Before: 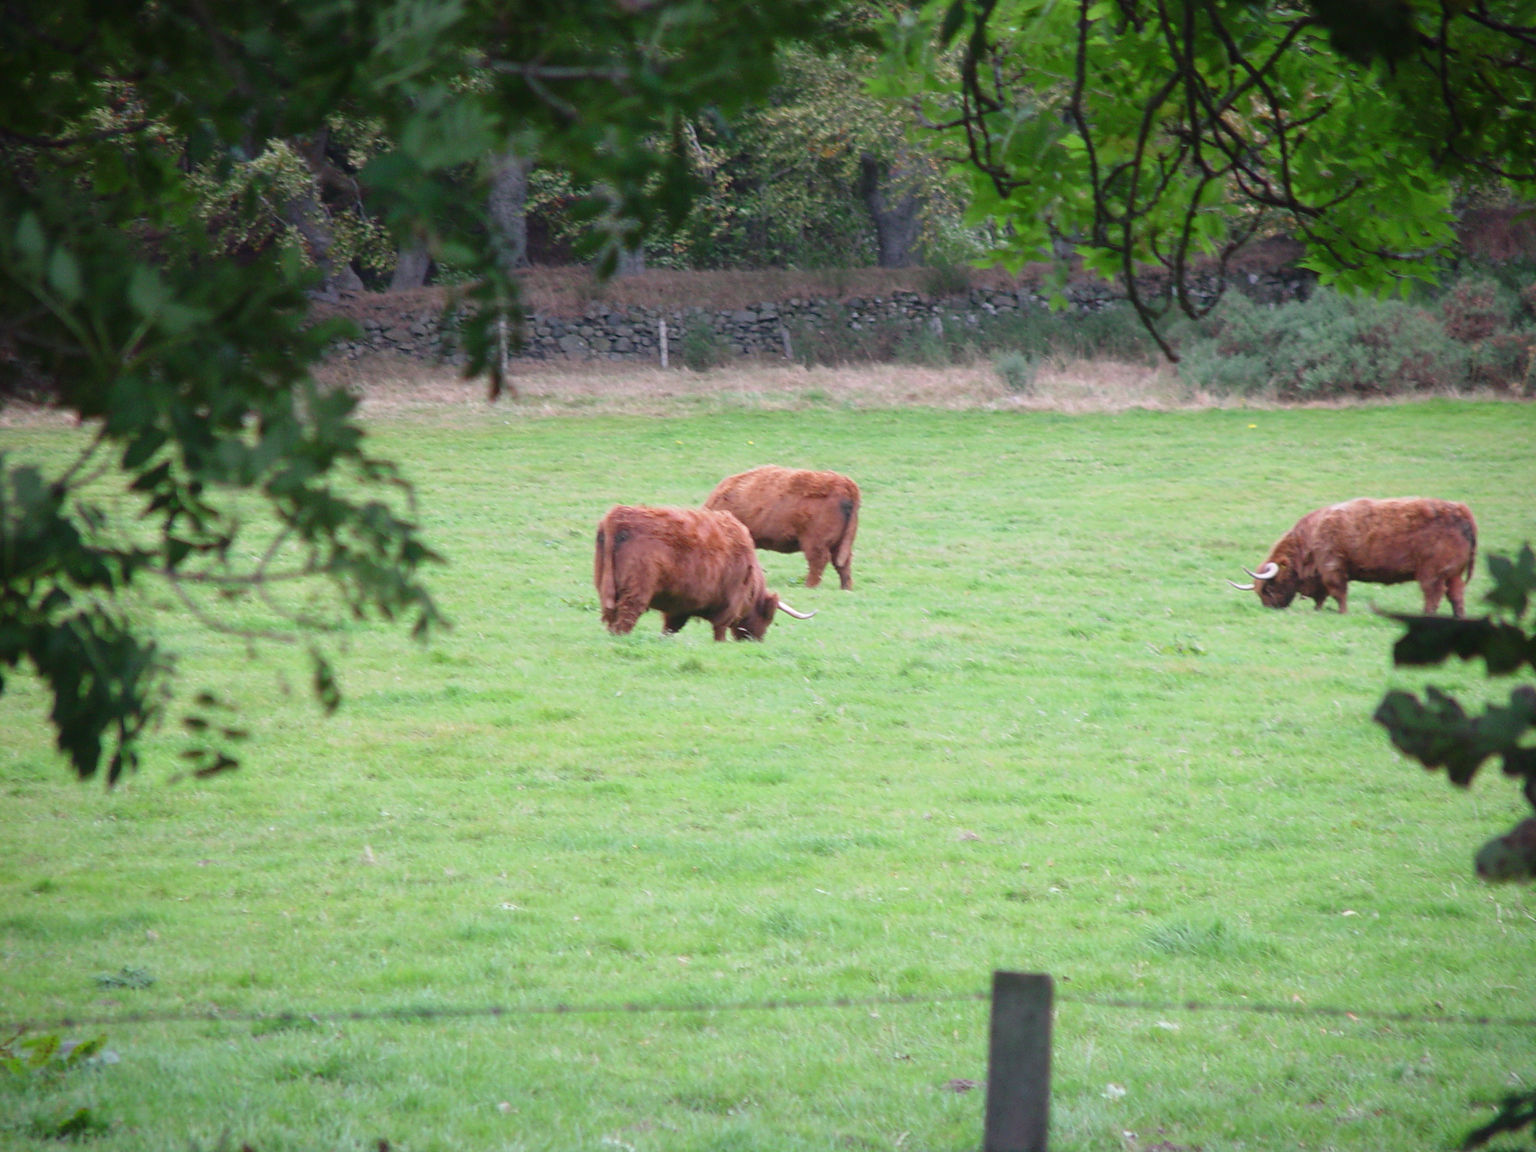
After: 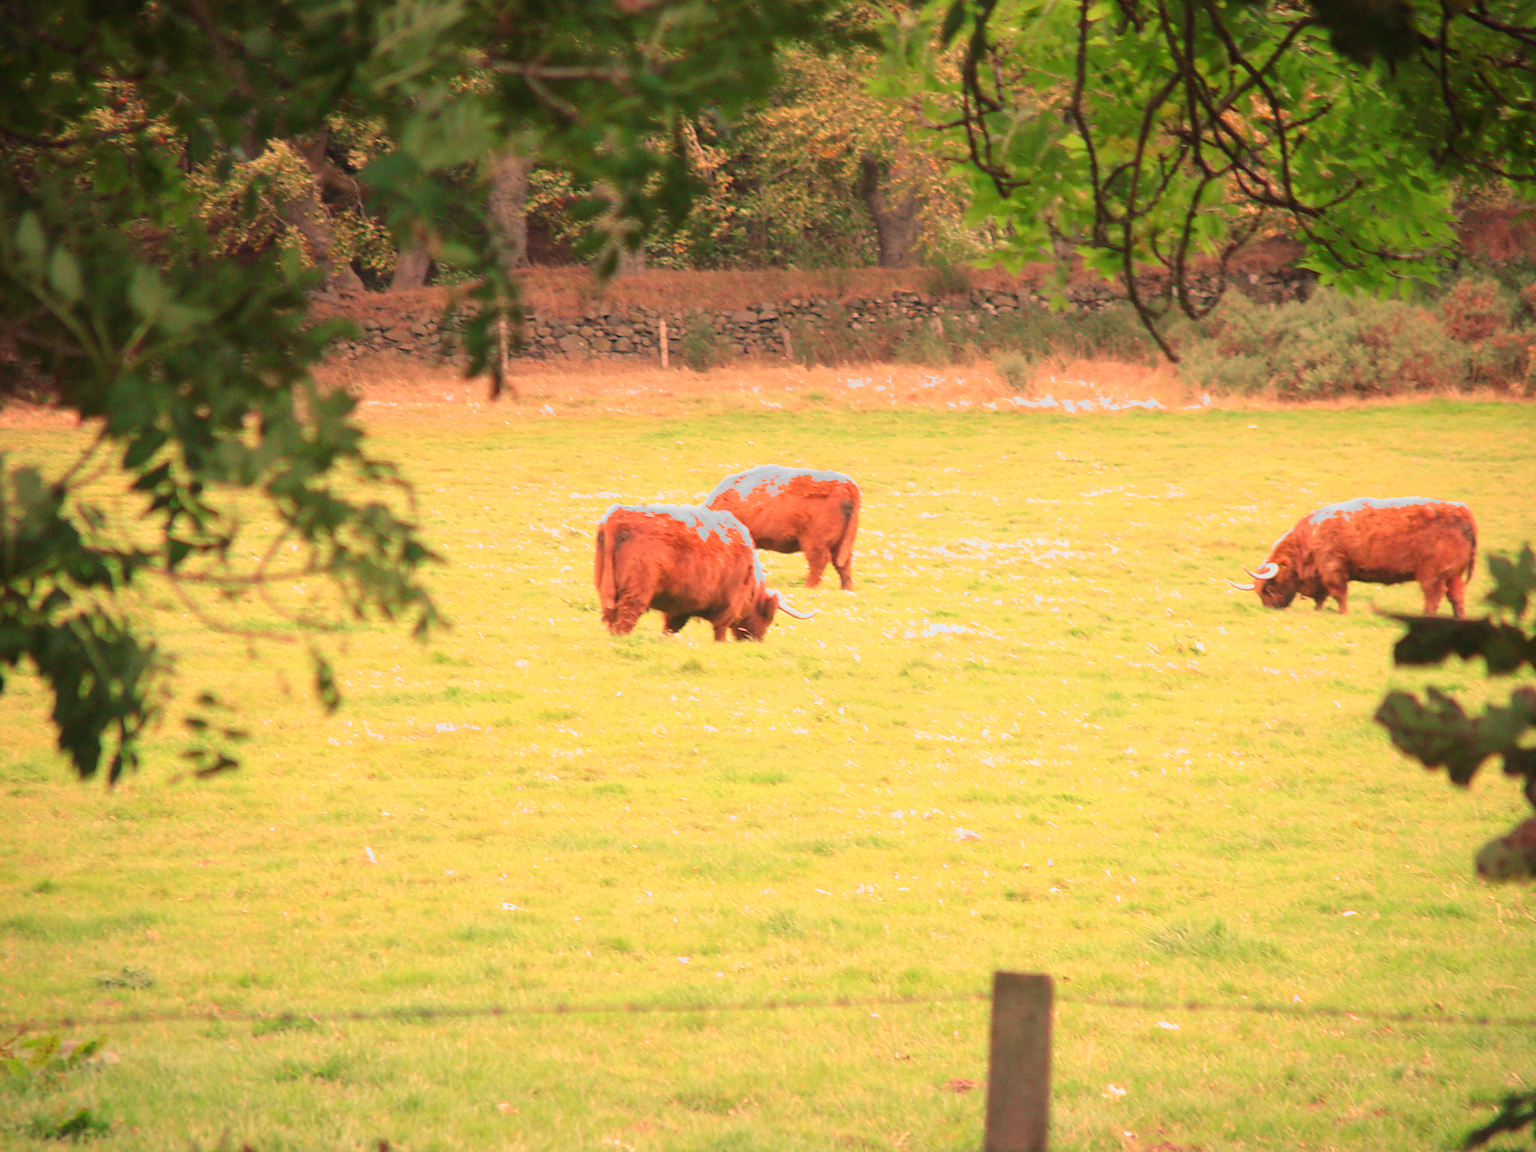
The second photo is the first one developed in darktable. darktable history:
filmic rgb: black relative exposure -15 EV, white relative exposure 3 EV, threshold 6 EV, target black luminance 0%, hardness 9.27, latitude 99%, contrast 0.912, shadows ↔ highlights balance 0.505%, add noise in highlights 0, color science v3 (2019), use custom middle-gray values true, iterations of high-quality reconstruction 0, contrast in highlights soft, enable highlight reconstruction true
white balance: red 1.467, blue 0.684
exposure: exposure 0.574 EV, compensate highlight preservation false
